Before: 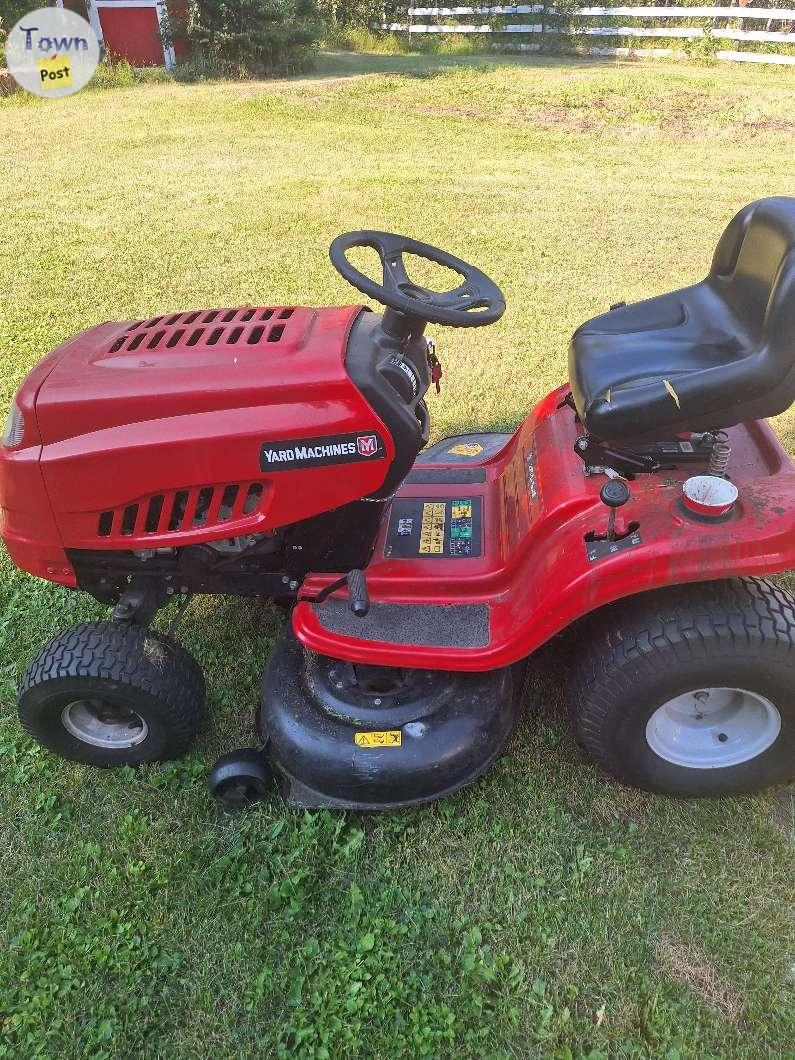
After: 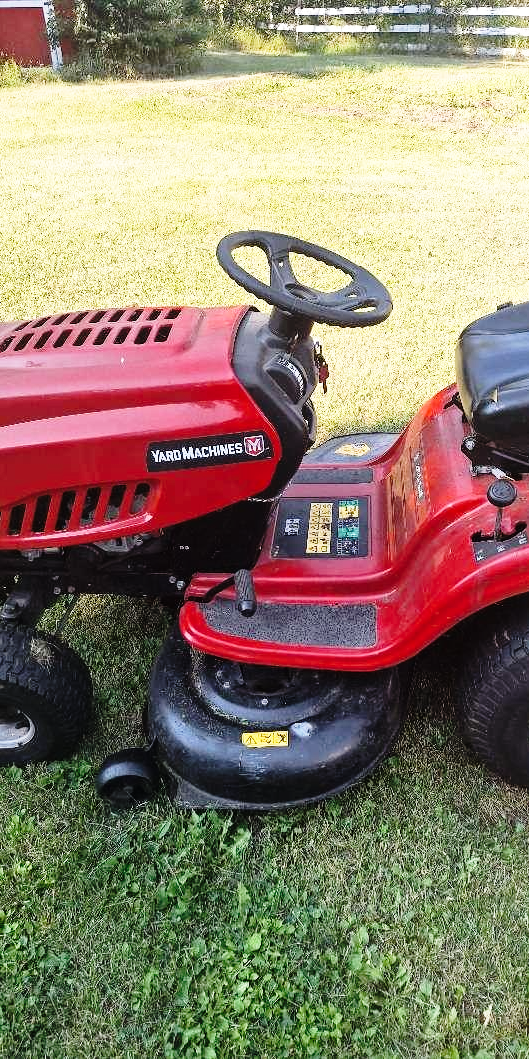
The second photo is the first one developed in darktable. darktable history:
crop and rotate: left 14.292%, right 19.041%
base curve: curves: ch0 [(0, 0) (0.032, 0.037) (0.105, 0.228) (0.435, 0.76) (0.856, 0.983) (1, 1)], preserve colors none
tone curve: curves: ch0 [(0, 0) (0.153, 0.056) (1, 1)], color space Lab, linked channels, preserve colors none
